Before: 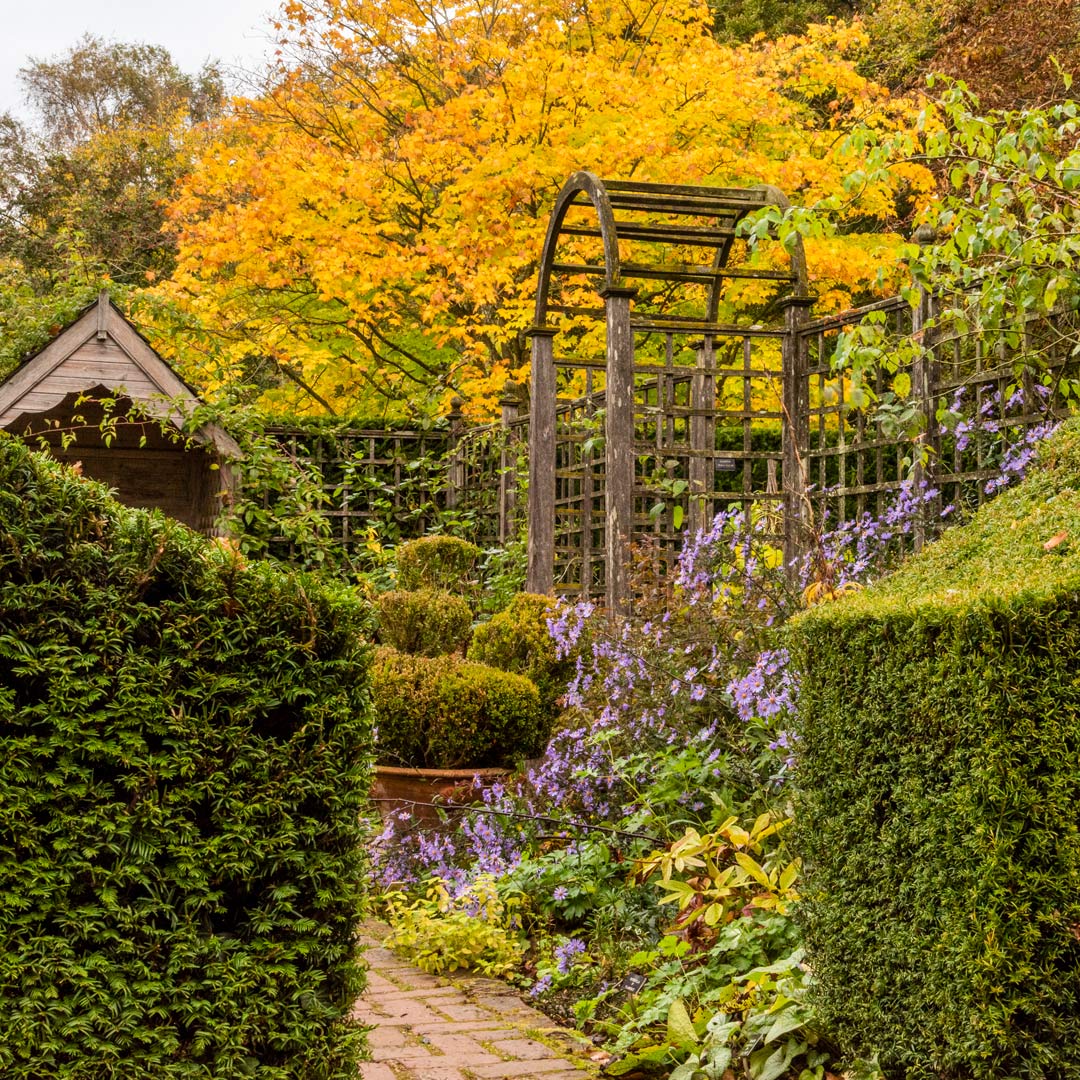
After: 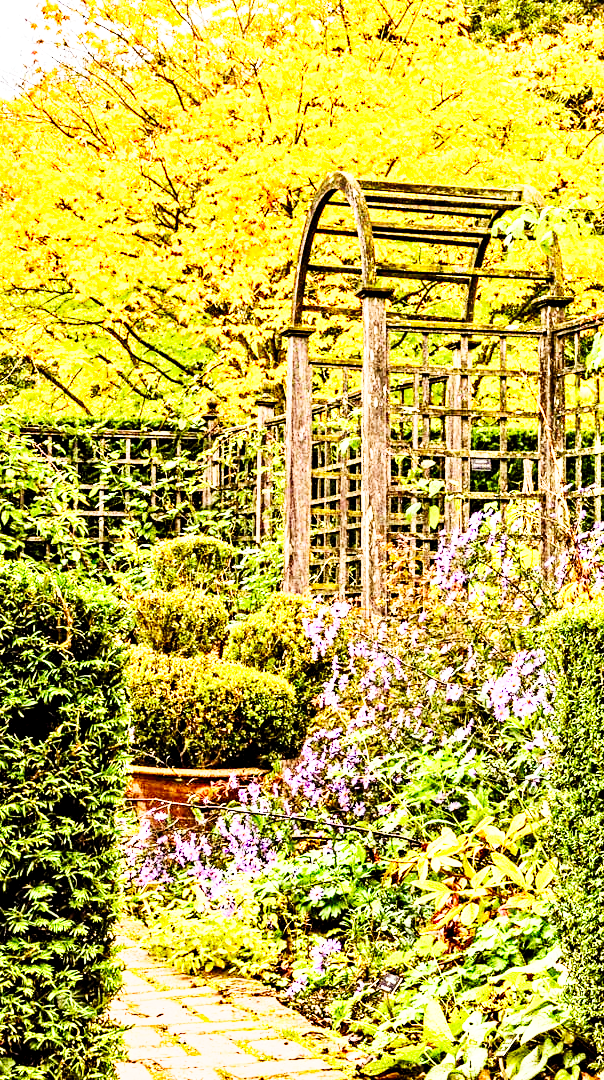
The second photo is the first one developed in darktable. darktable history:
contrast brightness saturation: contrast 0.198, brightness 0.155, saturation 0.224
color zones: curves: ch1 [(0.239, 0.552) (0.75, 0.5)]; ch2 [(0.25, 0.462) (0.749, 0.457)], mix -120.39%
haze removal: compatibility mode true, adaptive false
crop and rotate: left 22.654%, right 21.355%
exposure: exposure 0.55 EV, compensate exposure bias true, compensate highlight preservation false
base curve: curves: ch0 [(0, 0) (0, 0.001) (0.001, 0.001) (0.004, 0.002) (0.007, 0.004) (0.015, 0.013) (0.033, 0.045) (0.052, 0.096) (0.075, 0.17) (0.099, 0.241) (0.163, 0.42) (0.219, 0.55) (0.259, 0.616) (0.327, 0.722) (0.365, 0.765) (0.522, 0.873) (0.547, 0.881) (0.689, 0.919) (0.826, 0.952) (1, 1)], preserve colors none
contrast equalizer: y [[0.5, 0.542, 0.583, 0.625, 0.667, 0.708], [0.5 ×6], [0.5 ×6], [0 ×6], [0 ×6]]
